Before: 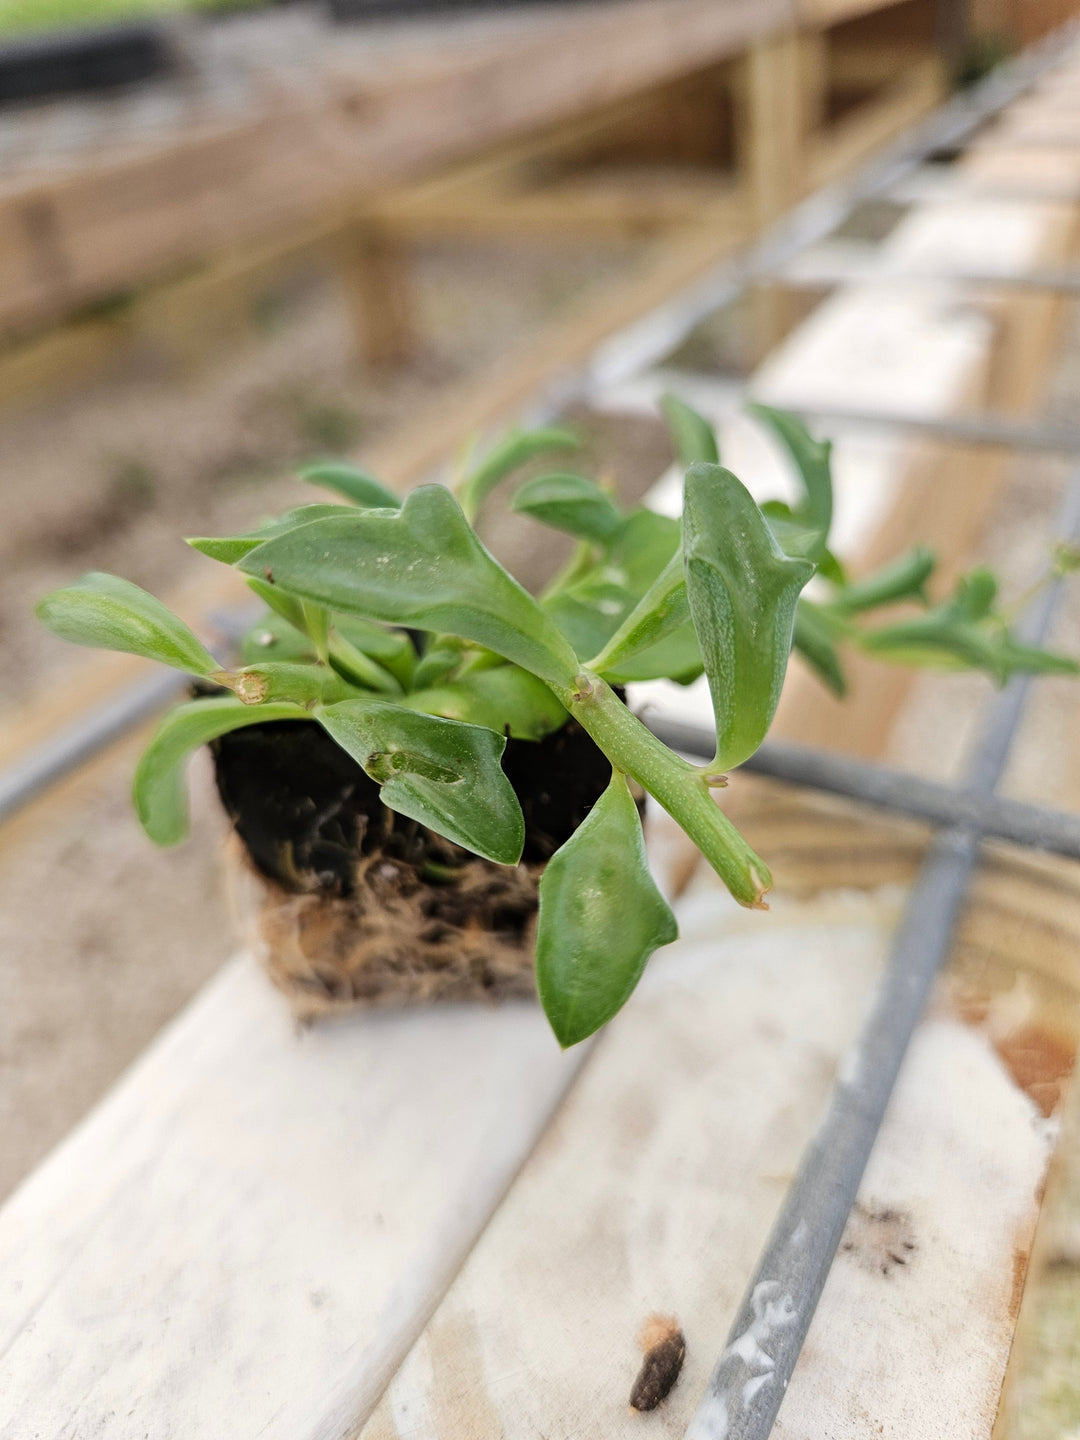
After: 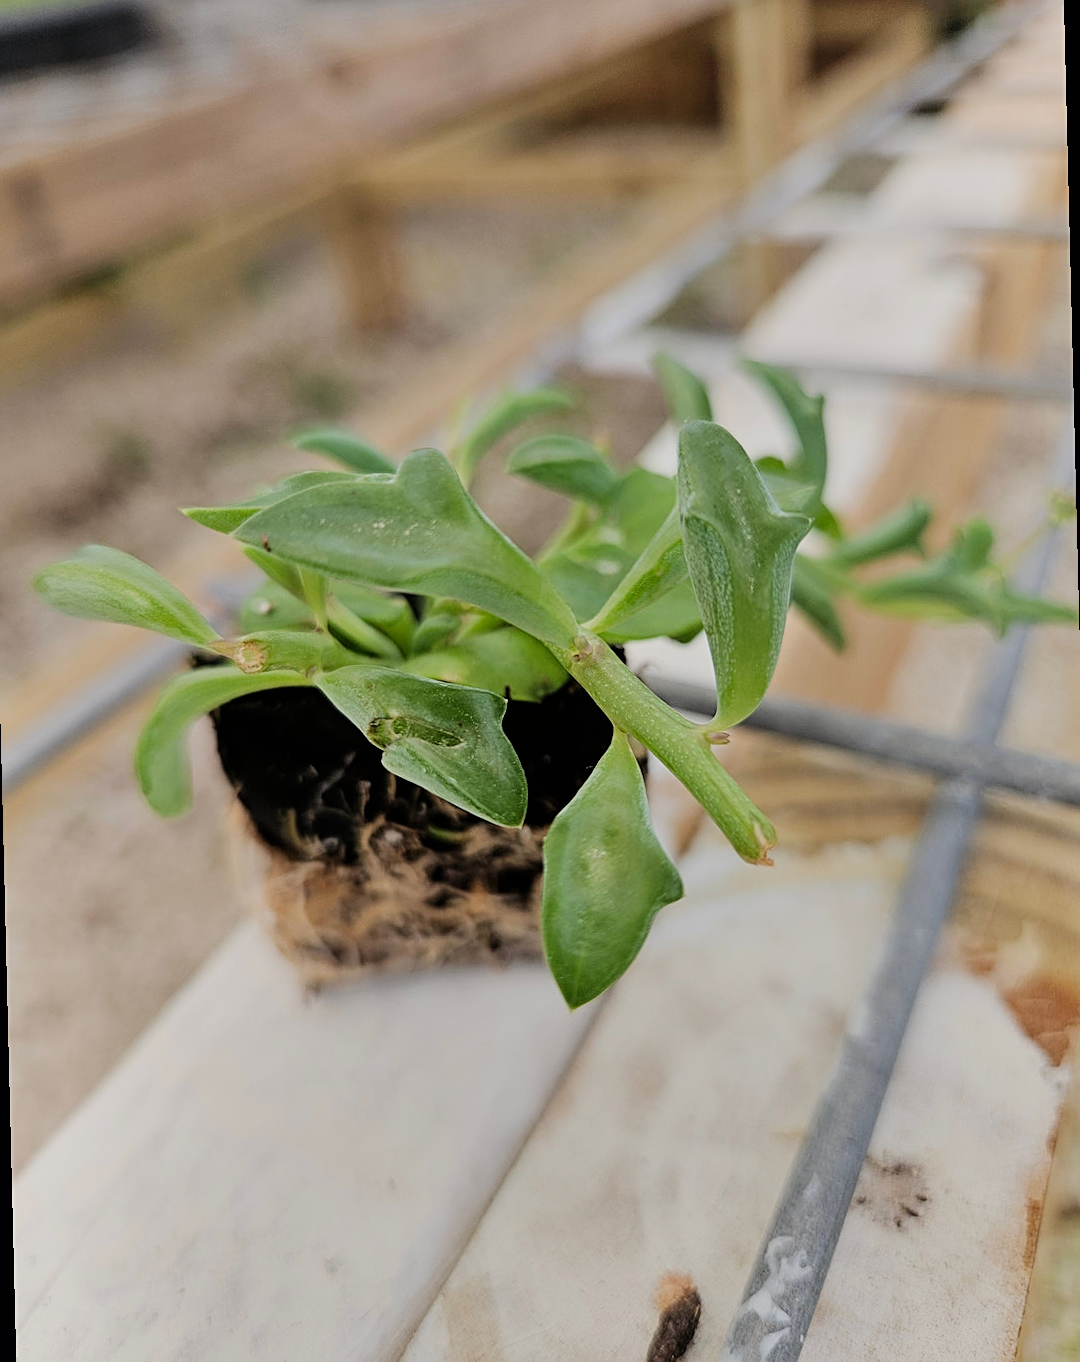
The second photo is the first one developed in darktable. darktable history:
shadows and highlights: soften with gaussian
filmic rgb: black relative exposure -7.65 EV, white relative exposure 4.56 EV, hardness 3.61, color science v6 (2022)
sharpen: on, module defaults
rotate and perspective: rotation -1.42°, crop left 0.016, crop right 0.984, crop top 0.035, crop bottom 0.965
